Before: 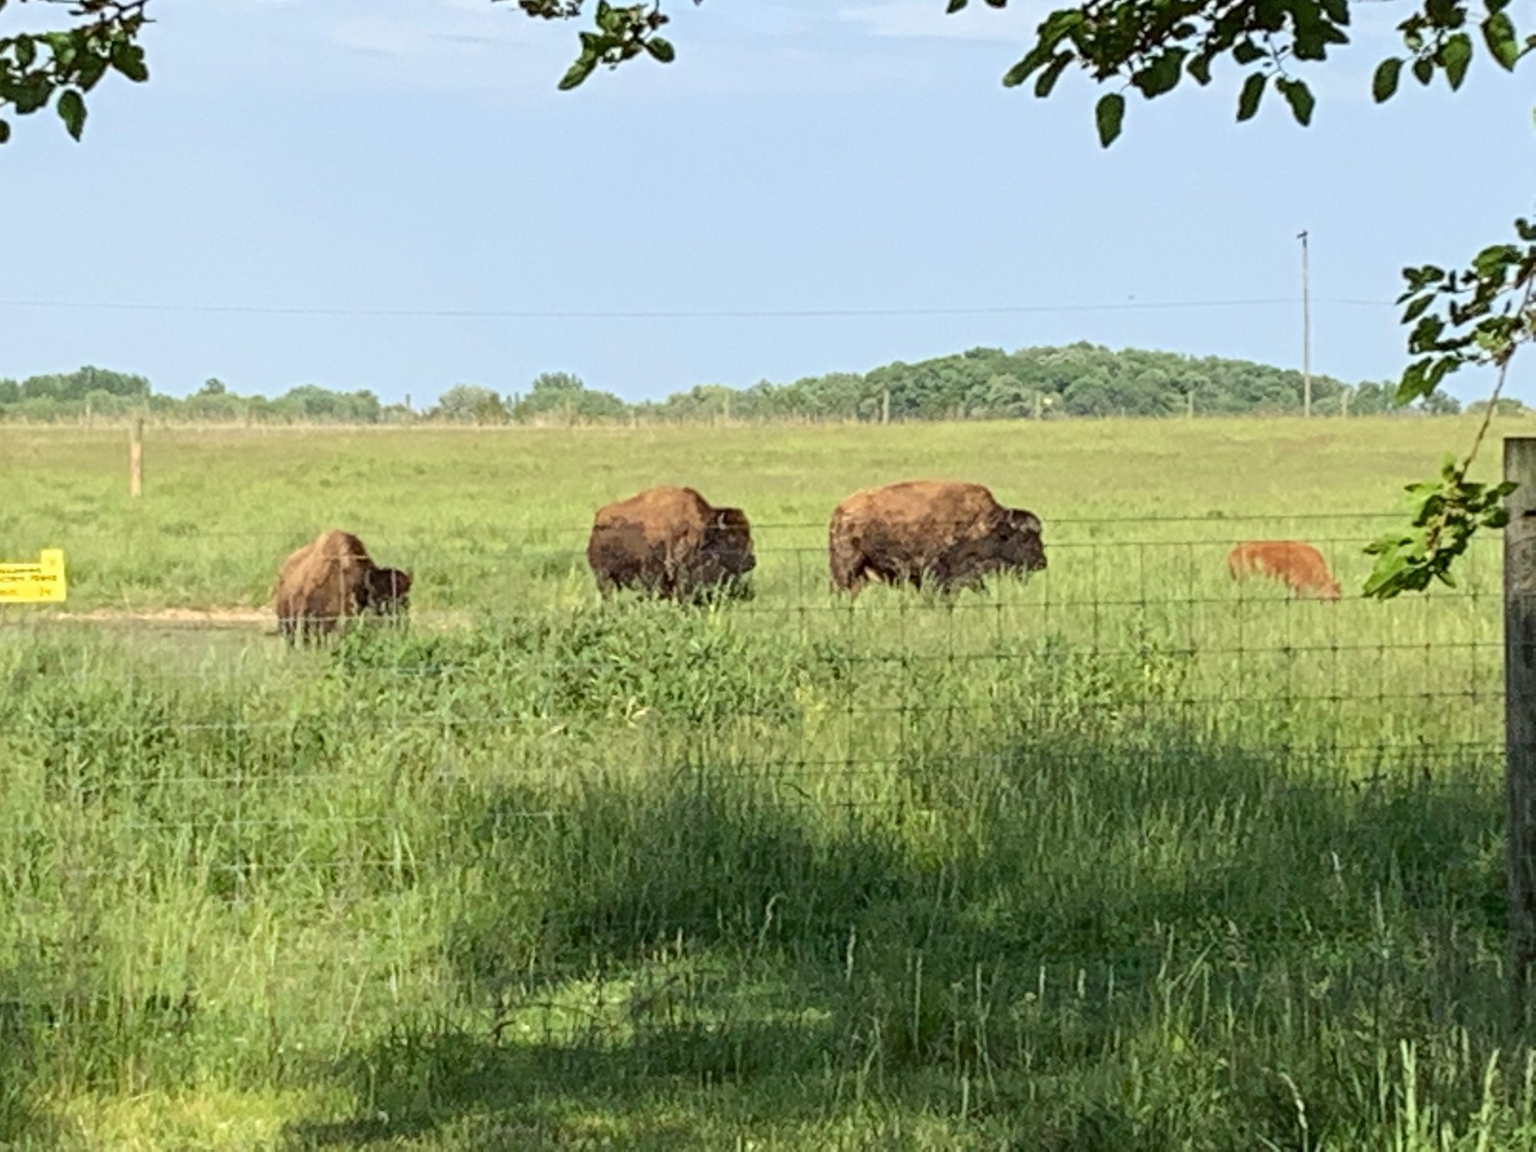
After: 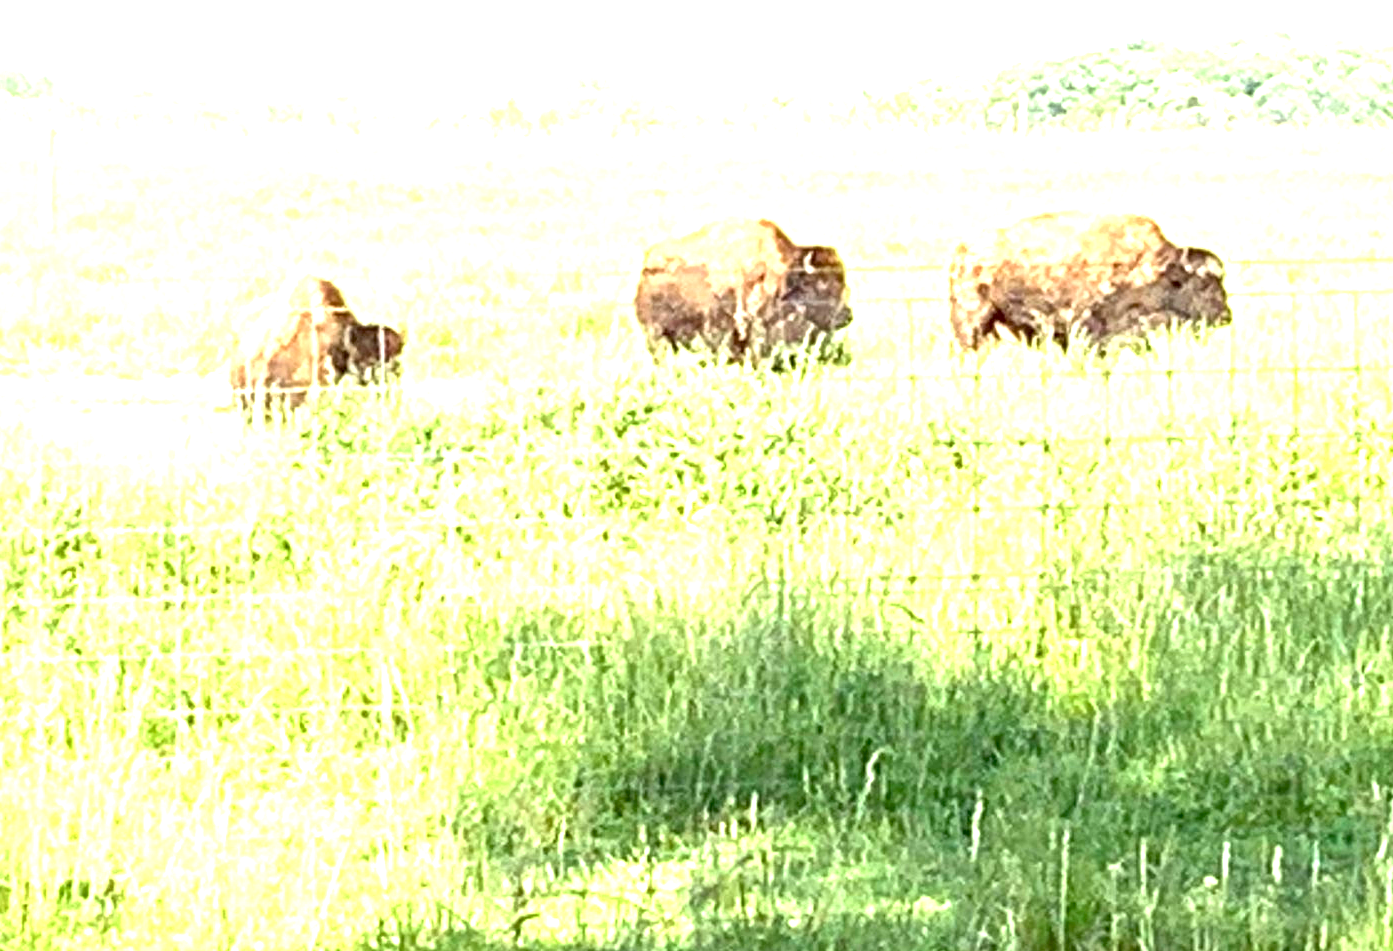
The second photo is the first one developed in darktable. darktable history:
crop: left 6.553%, top 27.788%, right 23.776%, bottom 8.762%
exposure: black level correction 0.001, exposure 2.518 EV, compensate highlight preservation false
